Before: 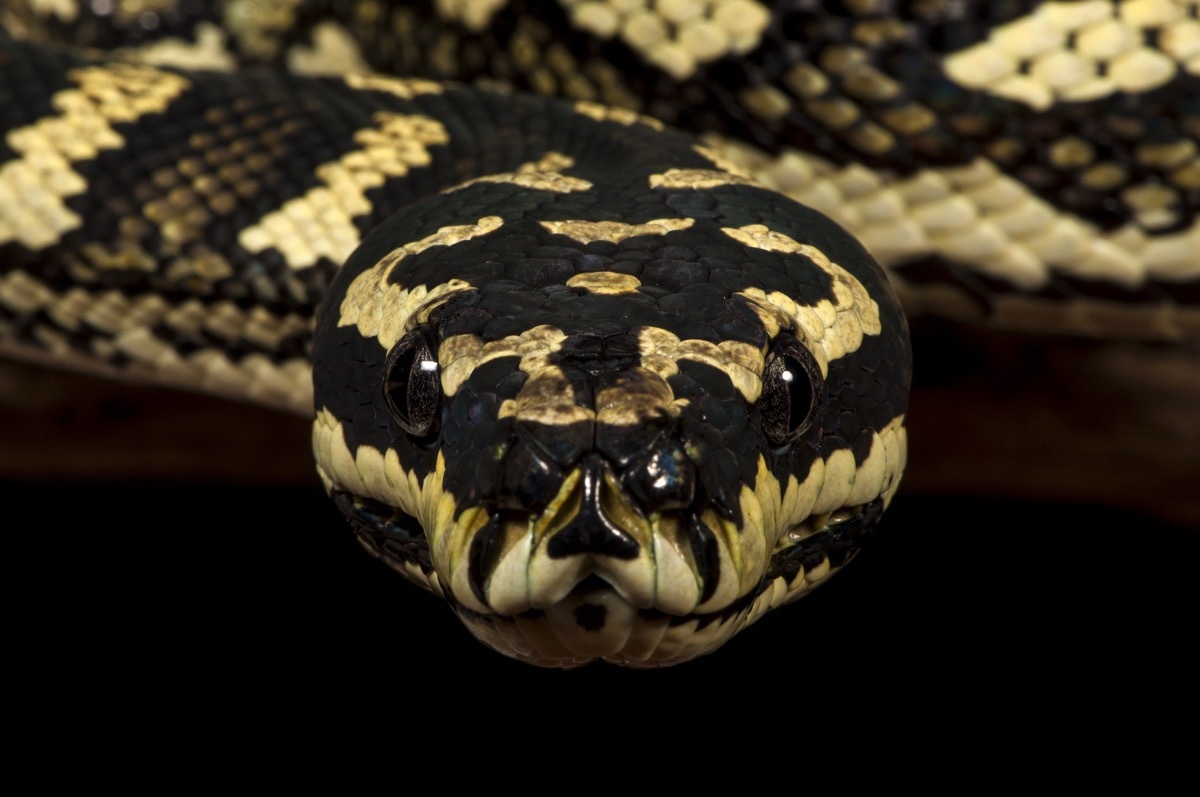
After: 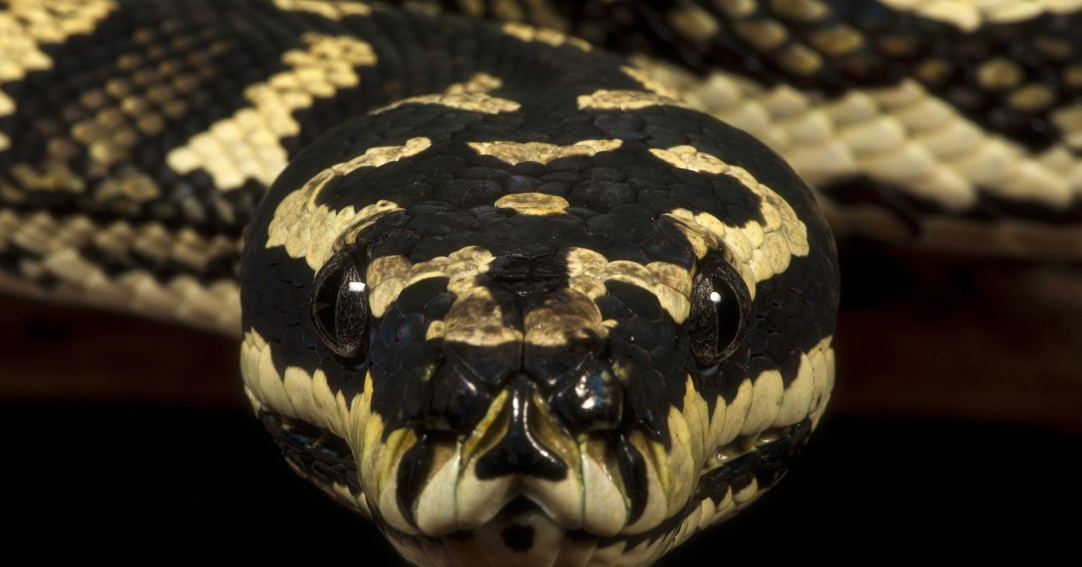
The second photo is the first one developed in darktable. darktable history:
crop: left 6.007%, top 9.989%, right 3.825%, bottom 18.861%
haze removal: strength -0.106, compatibility mode true, adaptive false
